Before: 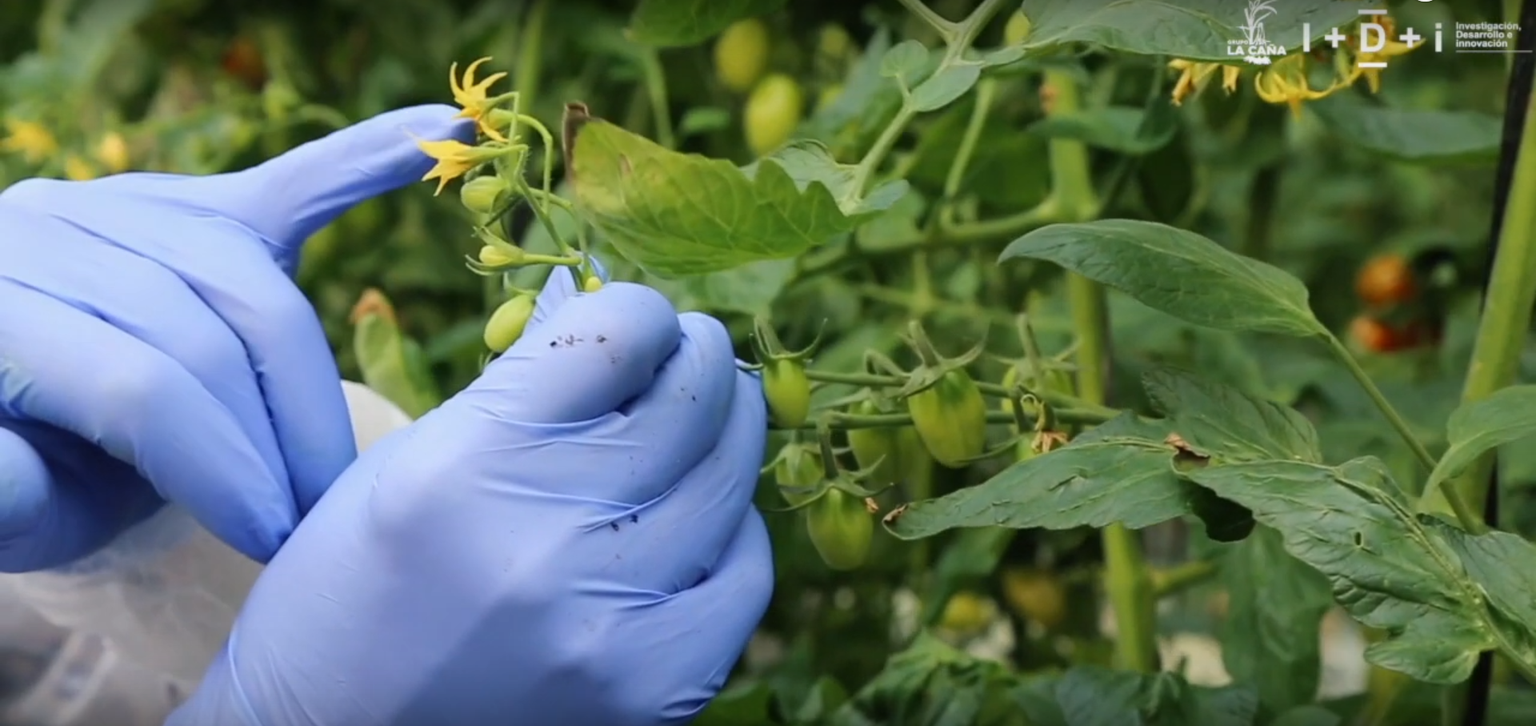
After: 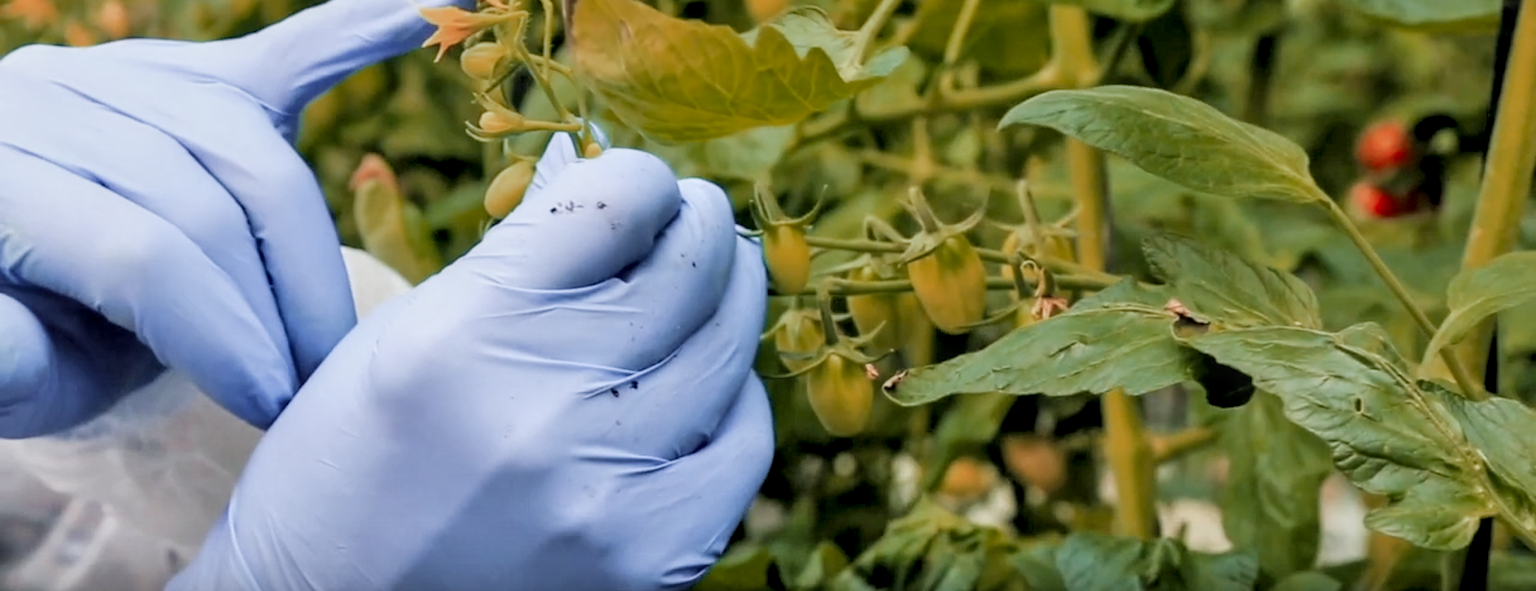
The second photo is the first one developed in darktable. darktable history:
crop and rotate: top 18.507%
filmic rgb: black relative exposure -5 EV, white relative exposure 3.5 EV, hardness 3.19, contrast 1.2, highlights saturation mix -50%
local contrast: detail 130%
tone equalizer: -7 EV 0.15 EV, -6 EV 0.6 EV, -5 EV 1.15 EV, -4 EV 1.33 EV, -3 EV 1.15 EV, -2 EV 0.6 EV, -1 EV 0.15 EV, mask exposure compensation -0.5 EV
color balance: contrast -0.5%
color zones: curves: ch0 [(0, 0.299) (0.25, 0.383) (0.456, 0.352) (0.736, 0.571)]; ch1 [(0, 0.63) (0.151, 0.568) (0.254, 0.416) (0.47, 0.558) (0.732, 0.37) (0.909, 0.492)]; ch2 [(0.004, 0.604) (0.158, 0.443) (0.257, 0.403) (0.761, 0.468)]
